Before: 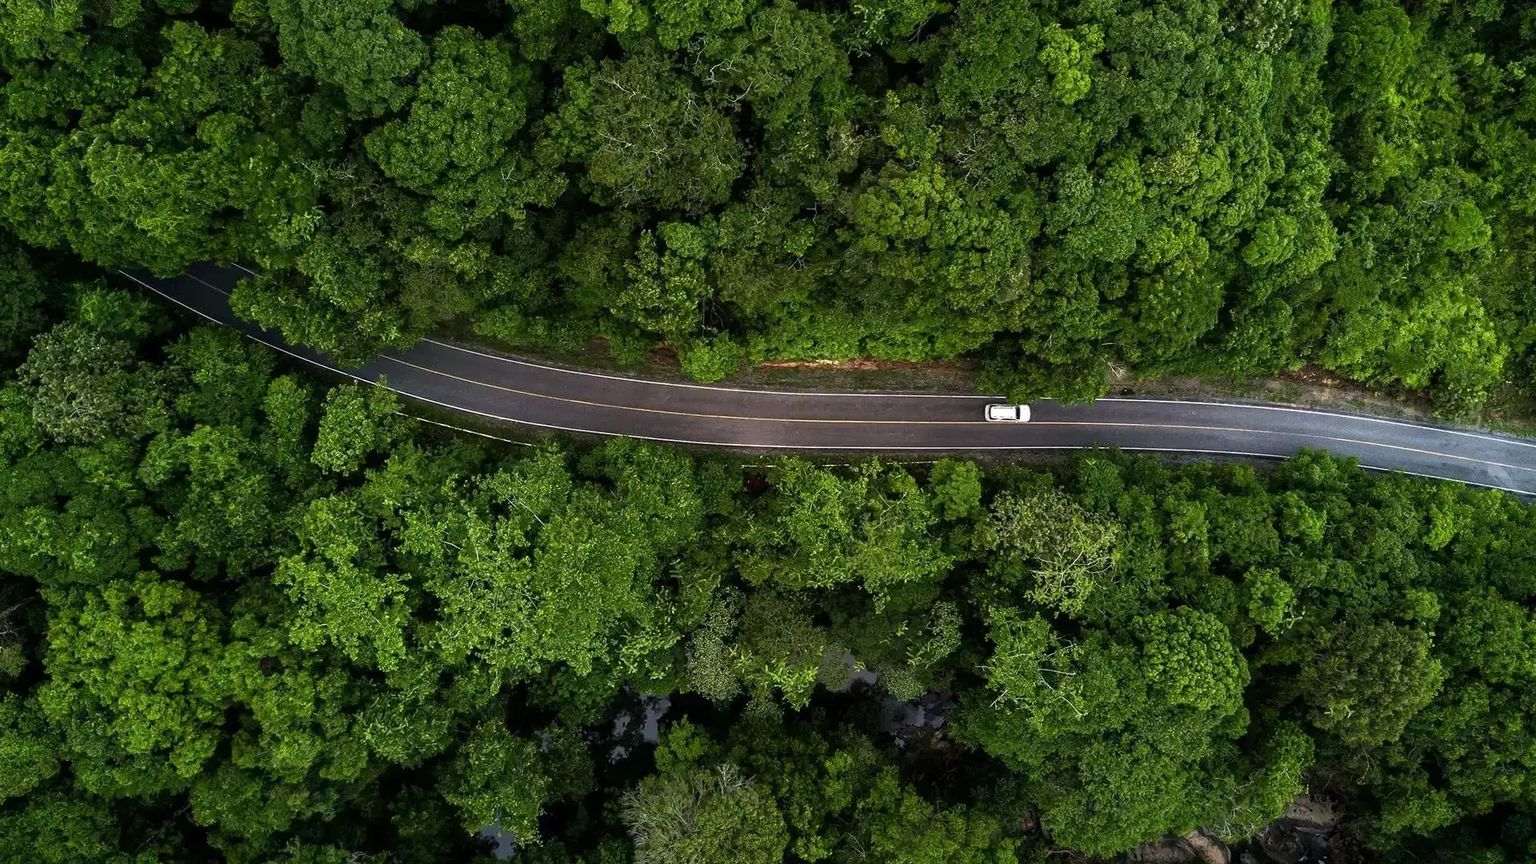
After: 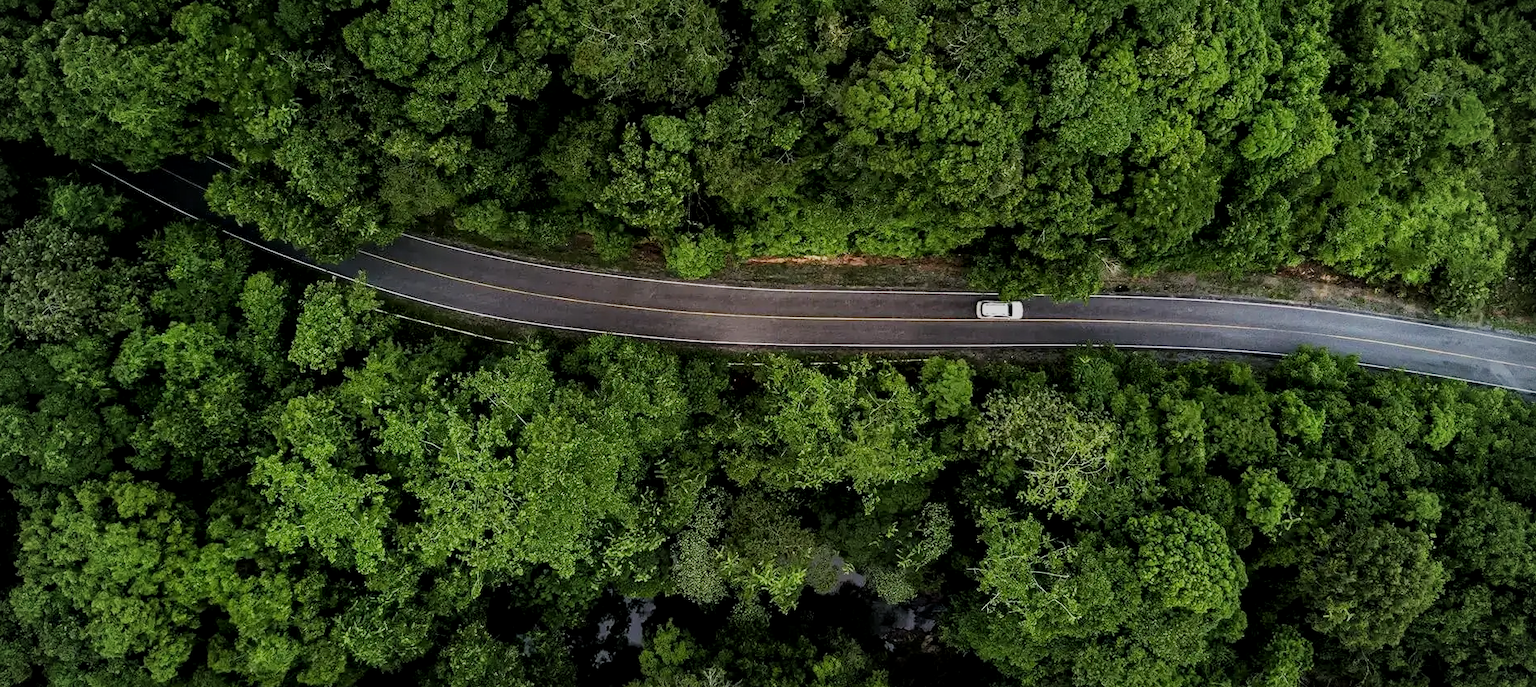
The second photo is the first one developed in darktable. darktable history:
exposure: compensate highlight preservation false
crop and rotate: left 1.882%, top 12.73%, right 0.2%, bottom 9.229%
local contrast: mode bilateral grid, contrast 20, coarseness 51, detail 120%, midtone range 0.2
filmic rgb: black relative exposure -7.65 EV, white relative exposure 4.56 EV, hardness 3.61
vignetting: fall-off radius 60.93%
